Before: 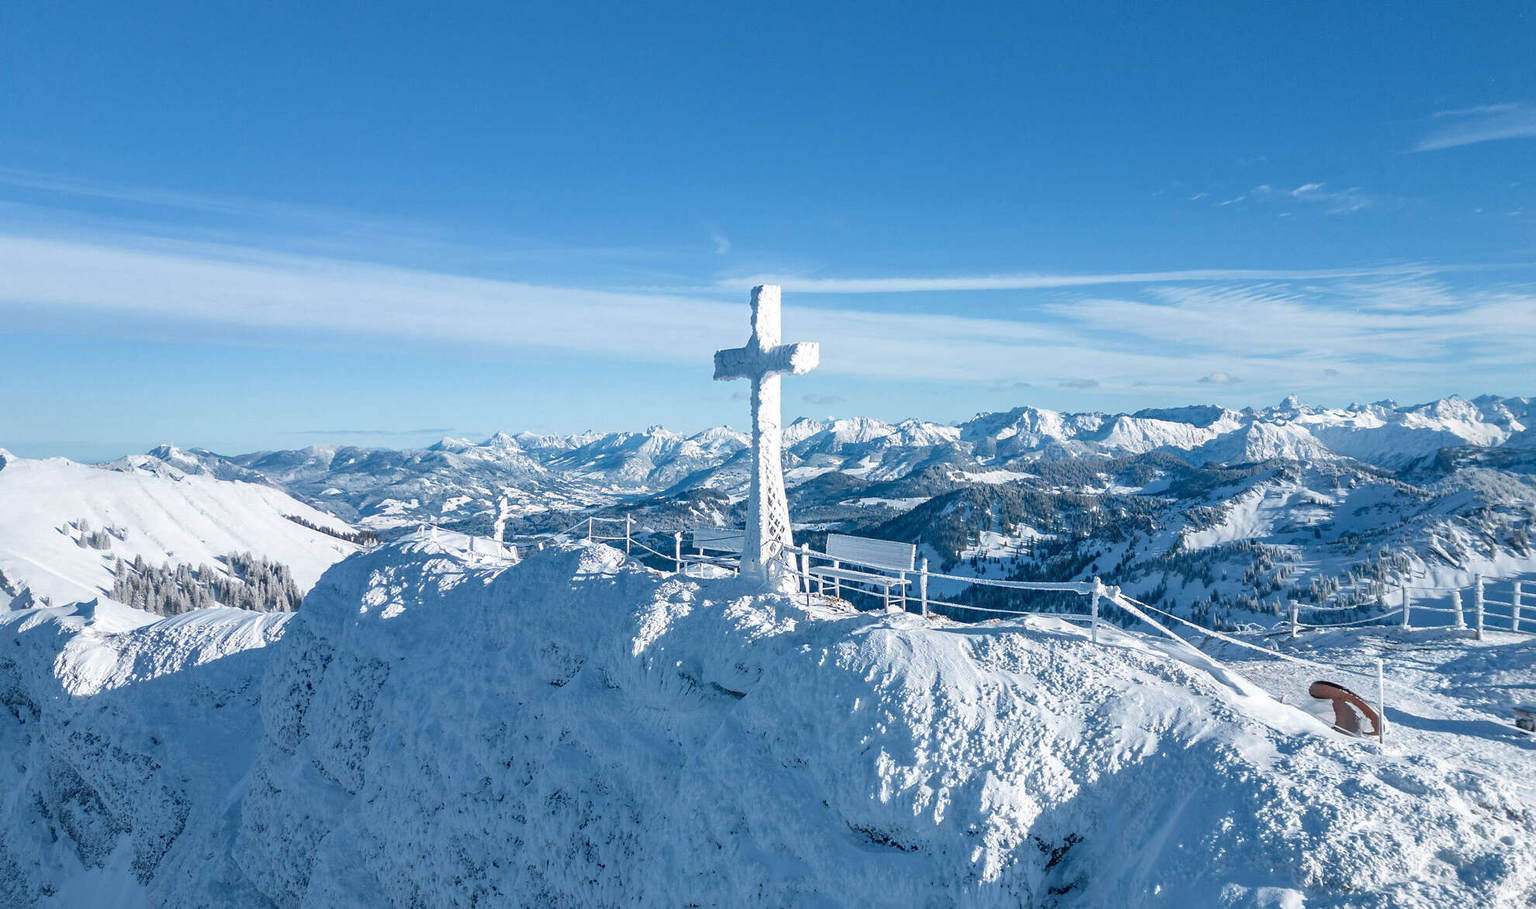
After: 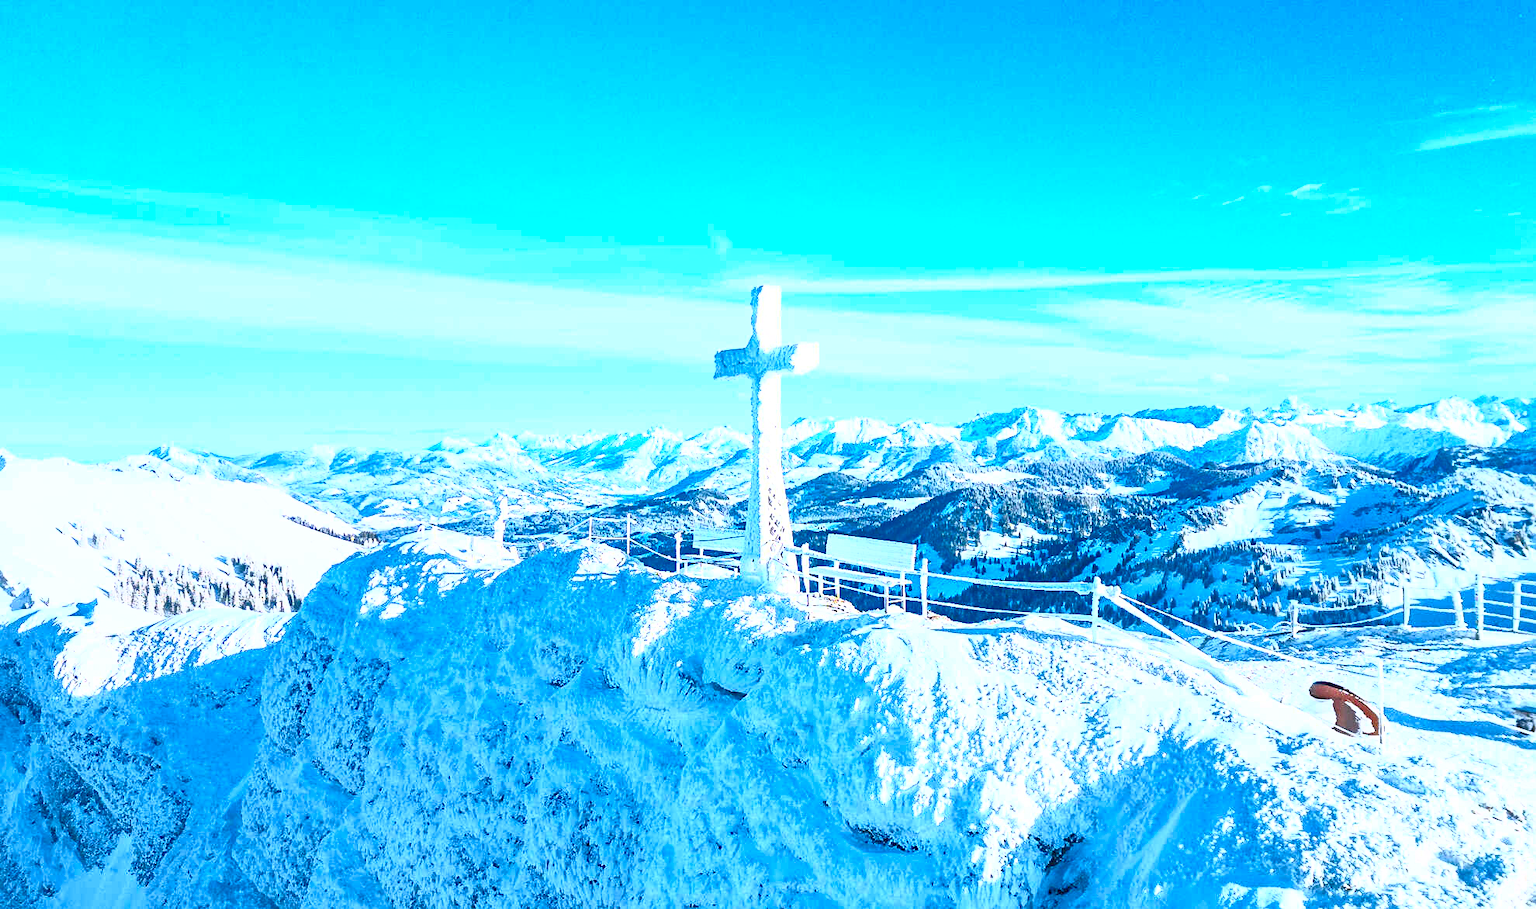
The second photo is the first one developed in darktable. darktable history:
contrast brightness saturation: contrast 0.991, brightness 0.998, saturation 0.989
sharpen: amount 0.217
